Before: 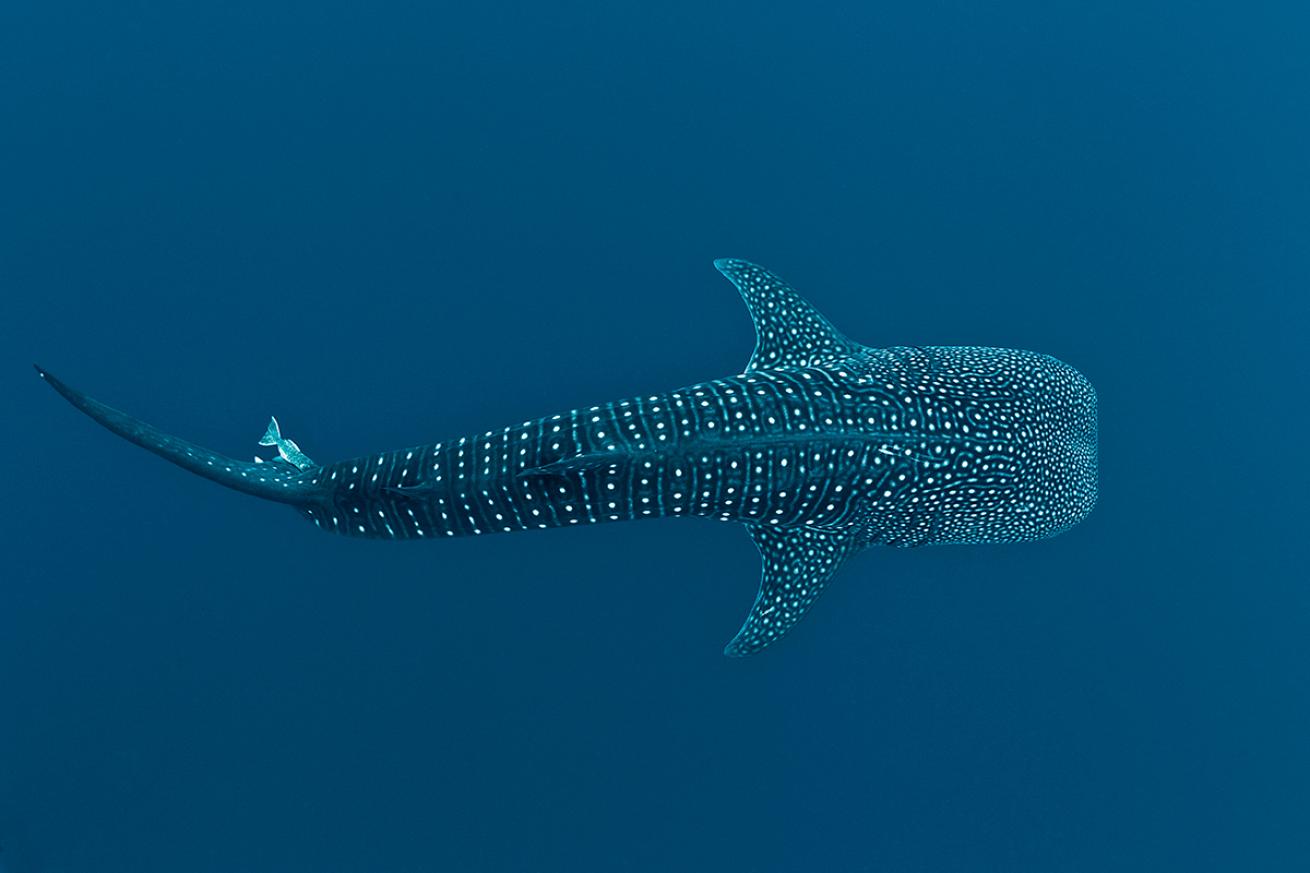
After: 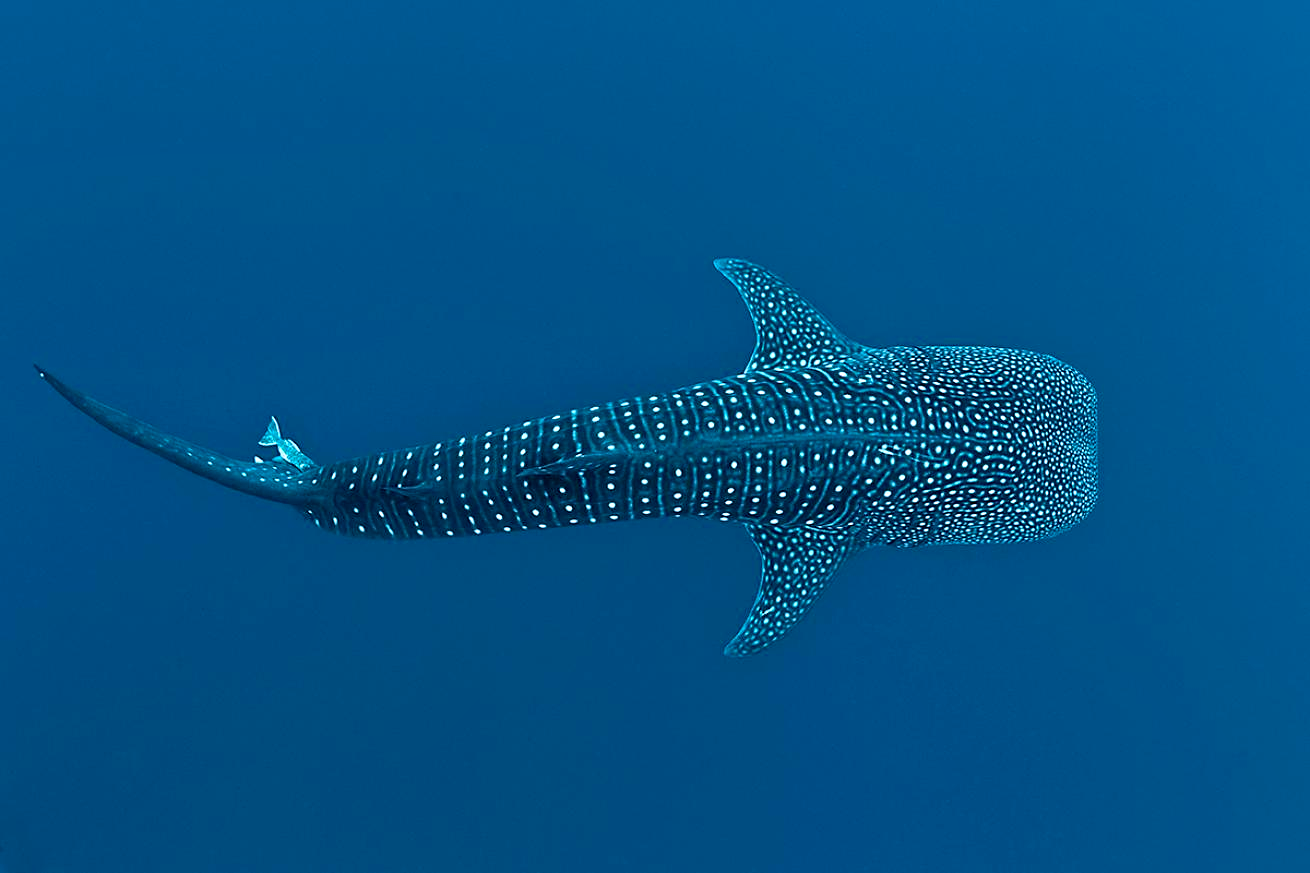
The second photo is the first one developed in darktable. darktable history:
sharpen: on, module defaults
shadows and highlights: radius 108.79, shadows 40.74, highlights -71.51, low approximation 0.01, soften with gaussian
color calibration: illuminant Planckian (black body), x 0.378, y 0.375, temperature 4062.95 K
